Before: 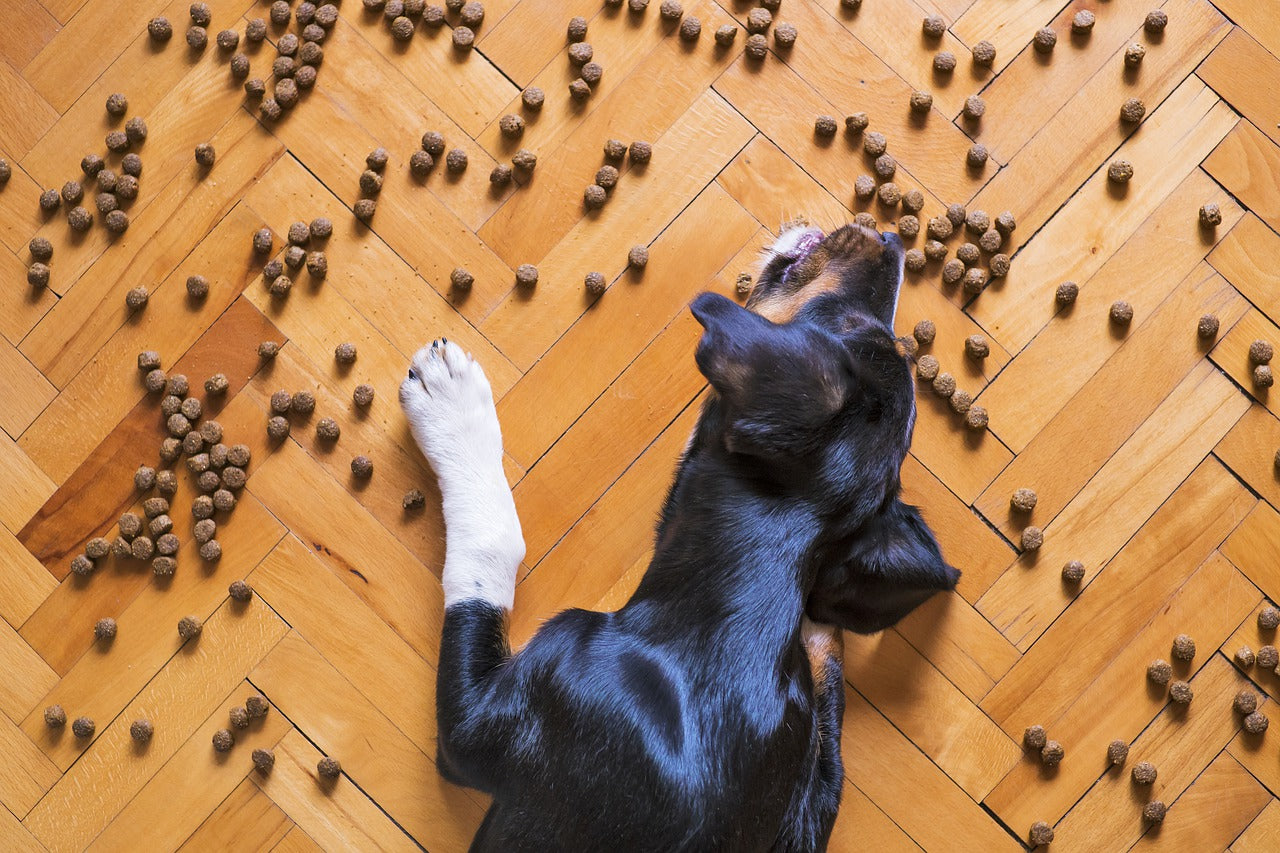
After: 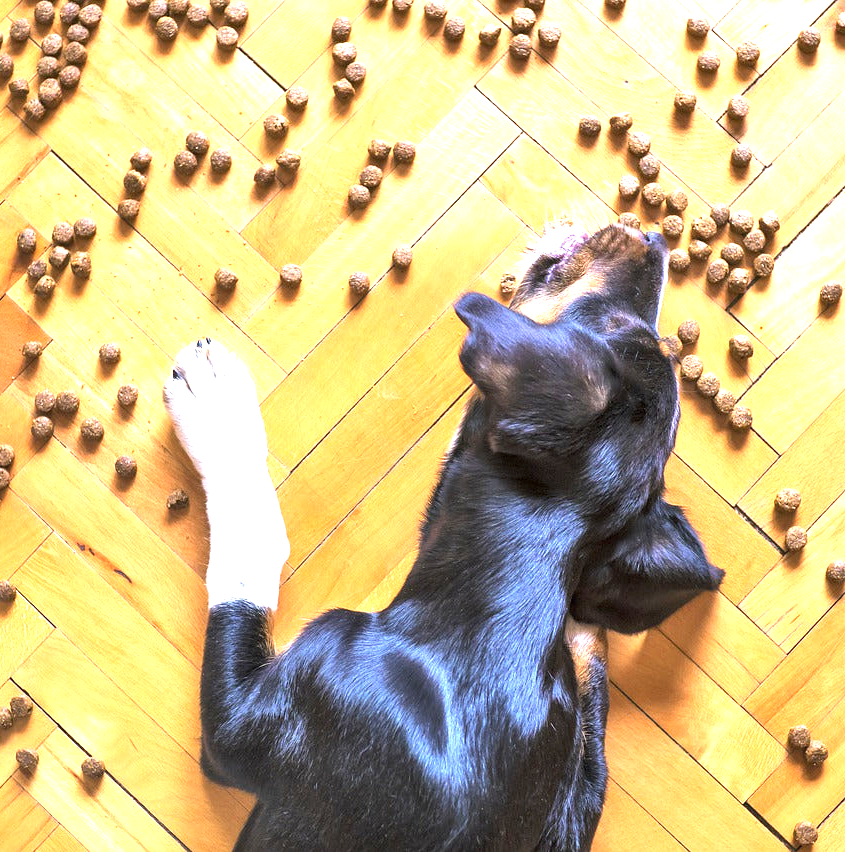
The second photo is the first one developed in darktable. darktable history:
crop and rotate: left 18.442%, right 15.508%
local contrast: mode bilateral grid, contrast 10, coarseness 25, detail 115%, midtone range 0.2
exposure: black level correction 0, exposure 1.45 EV, compensate exposure bias true, compensate highlight preservation false
